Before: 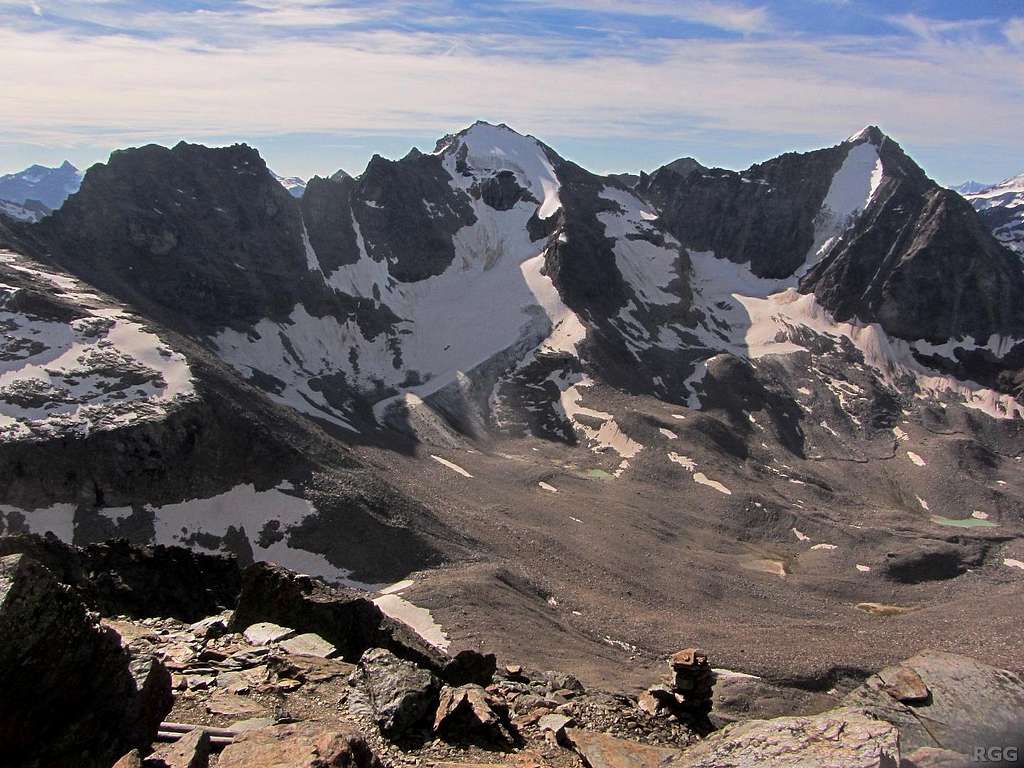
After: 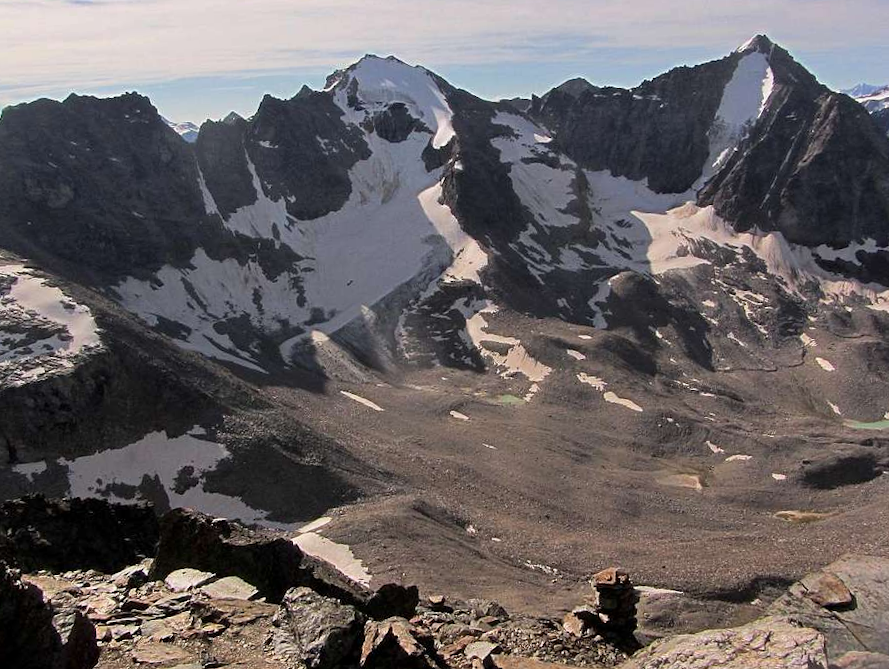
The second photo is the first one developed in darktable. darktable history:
crop and rotate: angle 3.61°, left 6.035%, top 5.703%
